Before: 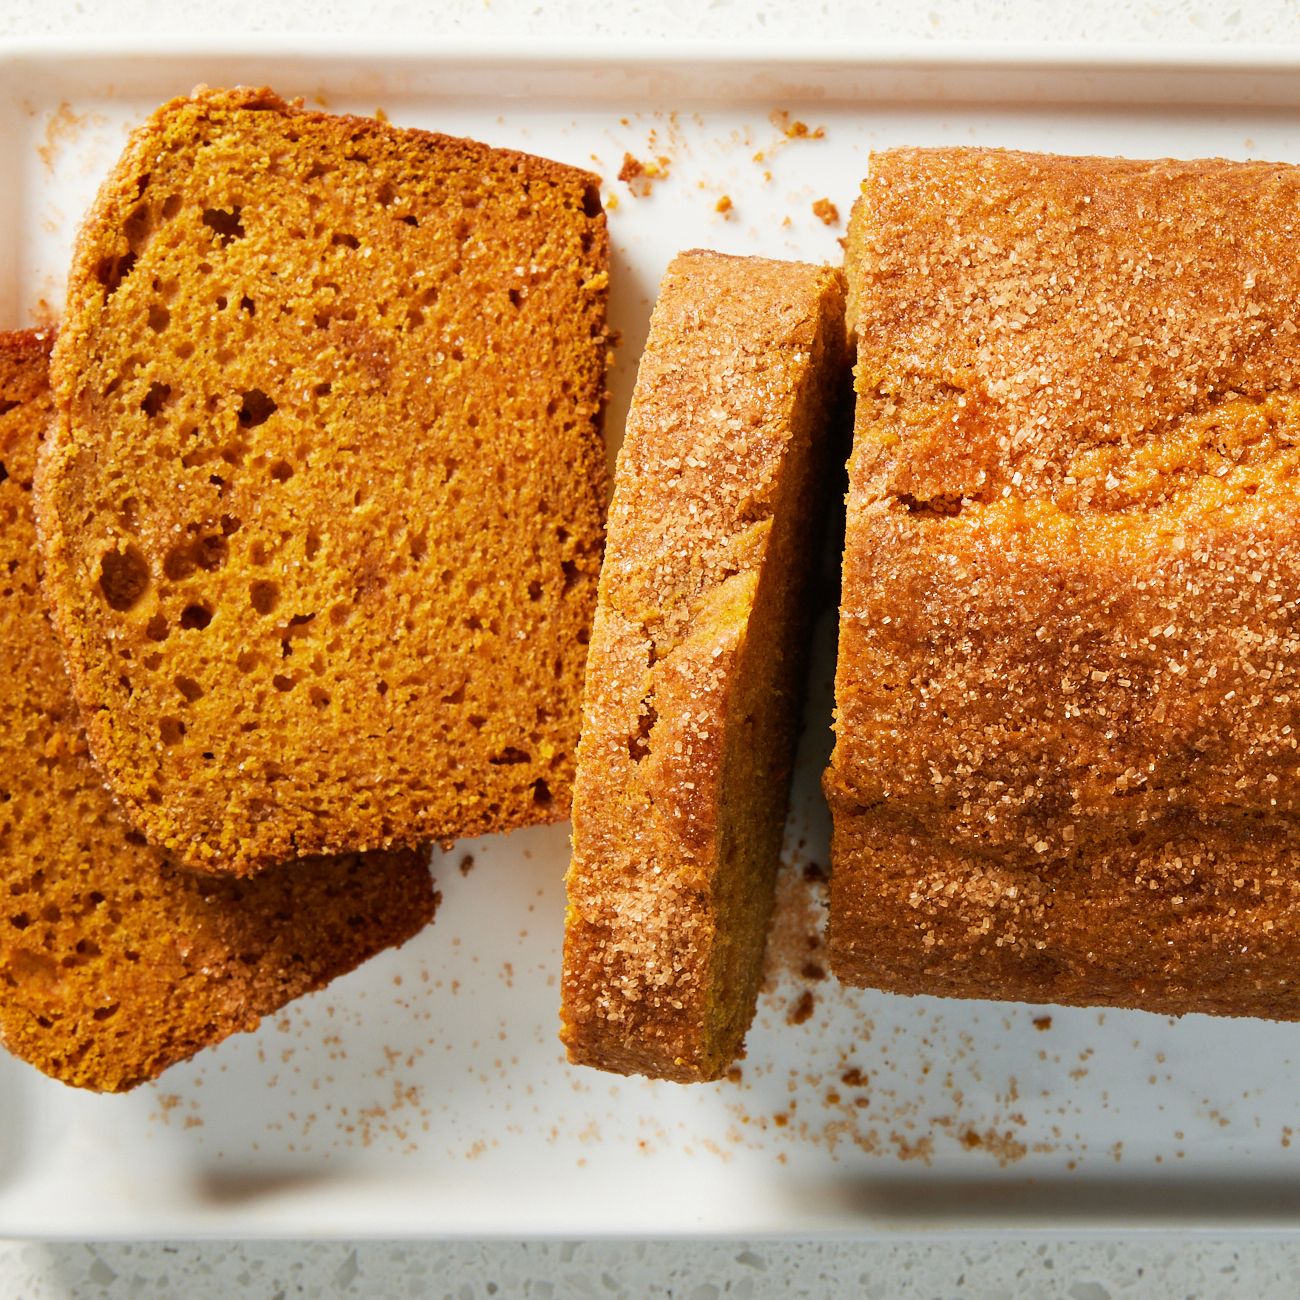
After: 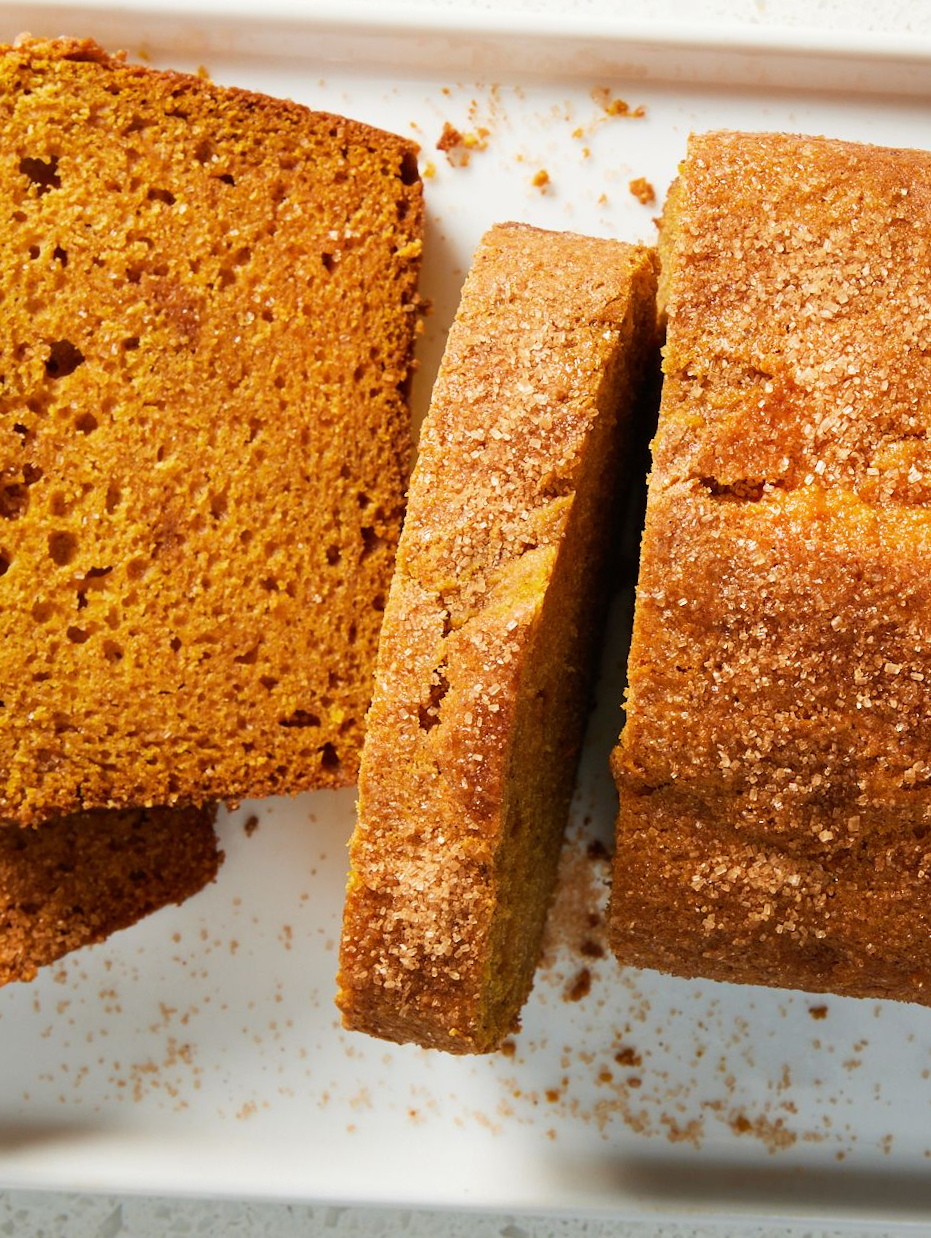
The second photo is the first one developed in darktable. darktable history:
crop and rotate: angle -2.85°, left 14.129%, top 0.036%, right 10.781%, bottom 0.058%
